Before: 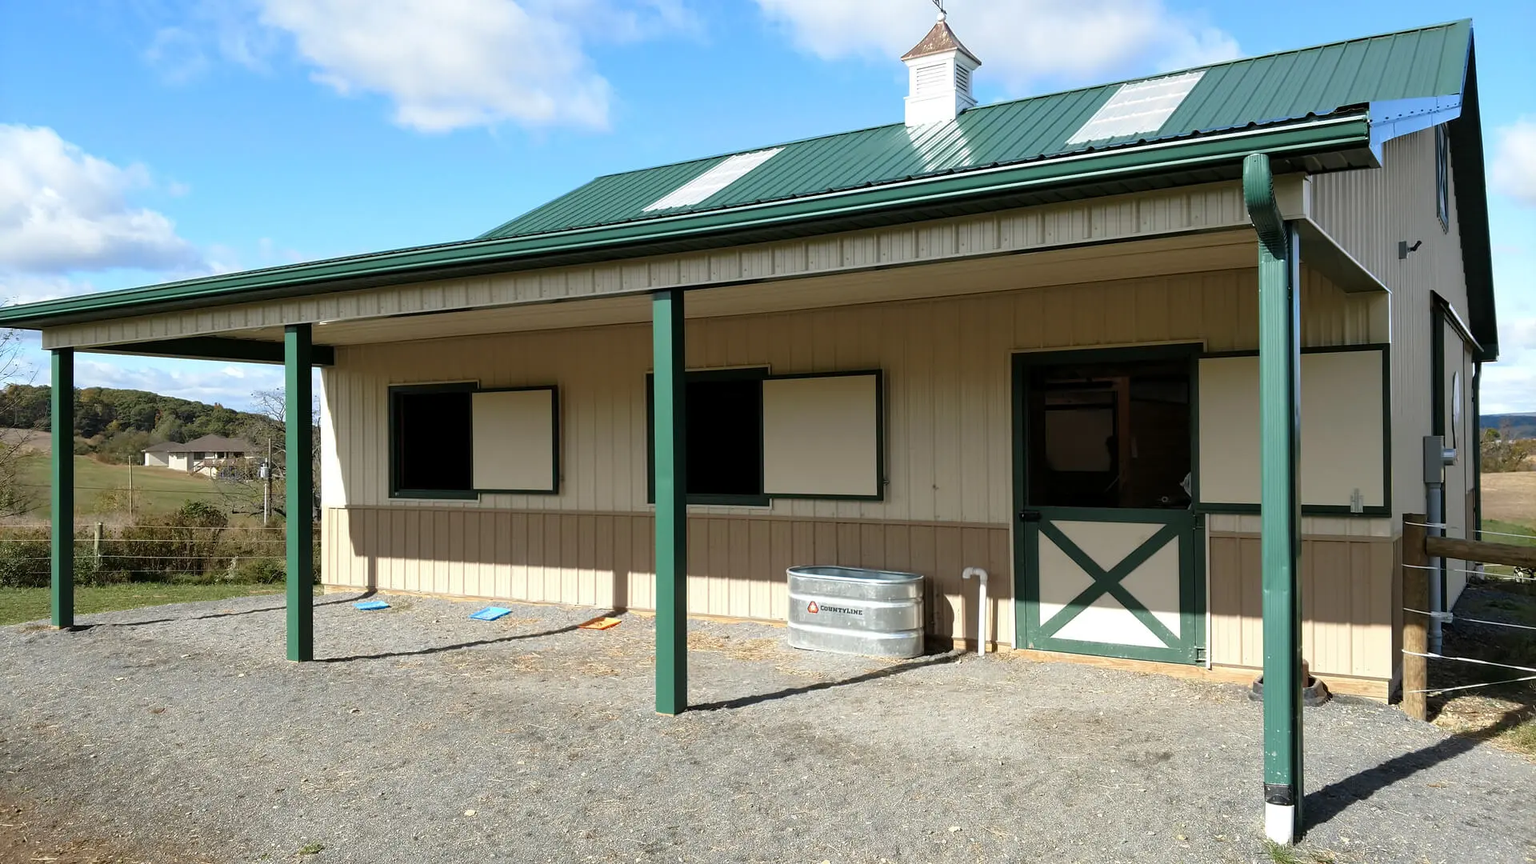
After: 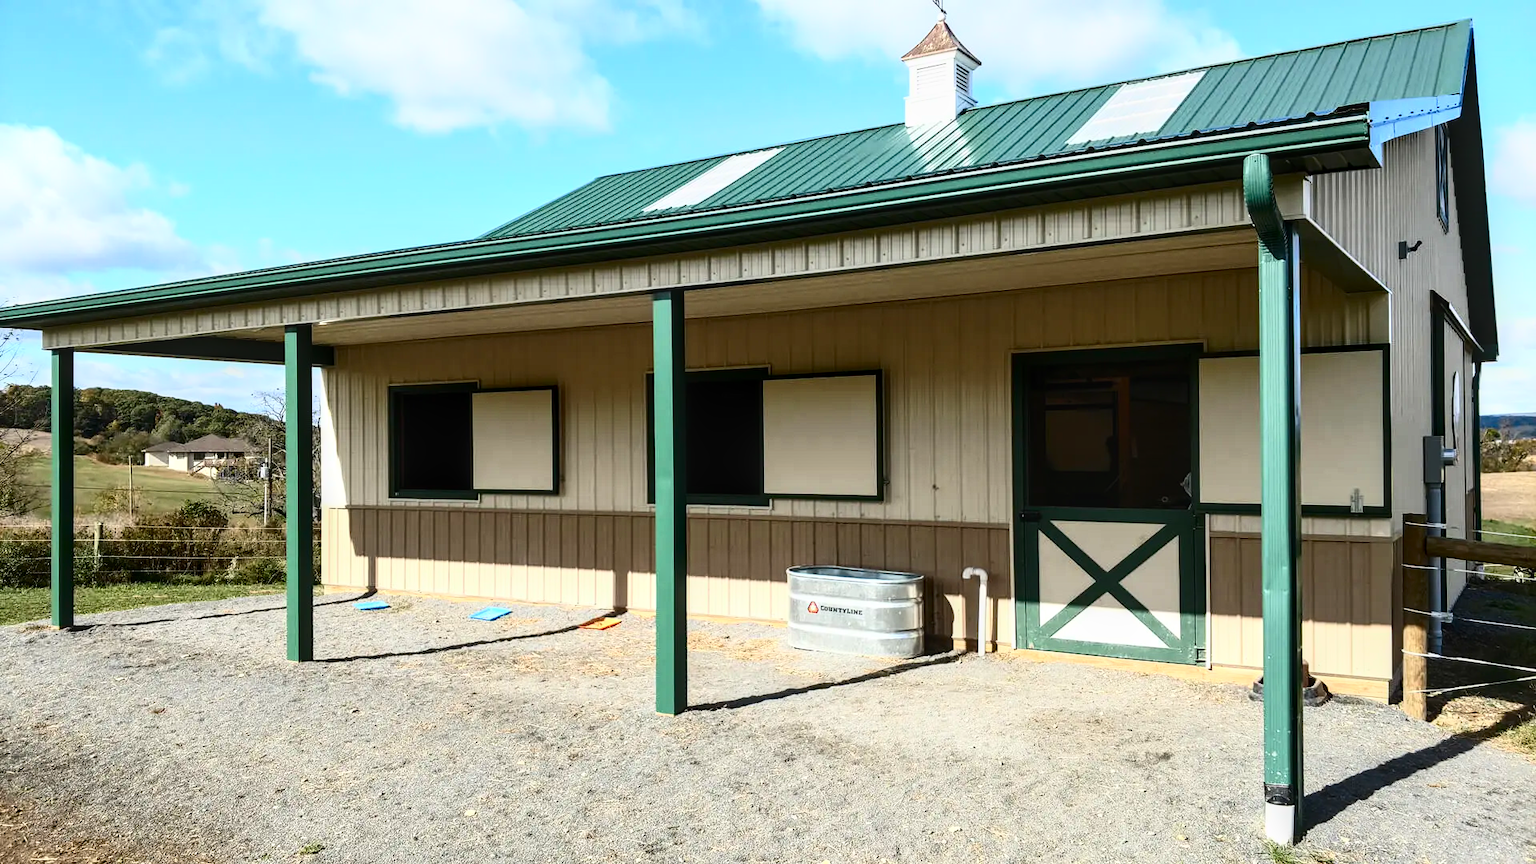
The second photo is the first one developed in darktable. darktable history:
local contrast: on, module defaults
contrast brightness saturation: contrast 0.4, brightness 0.1, saturation 0.21
